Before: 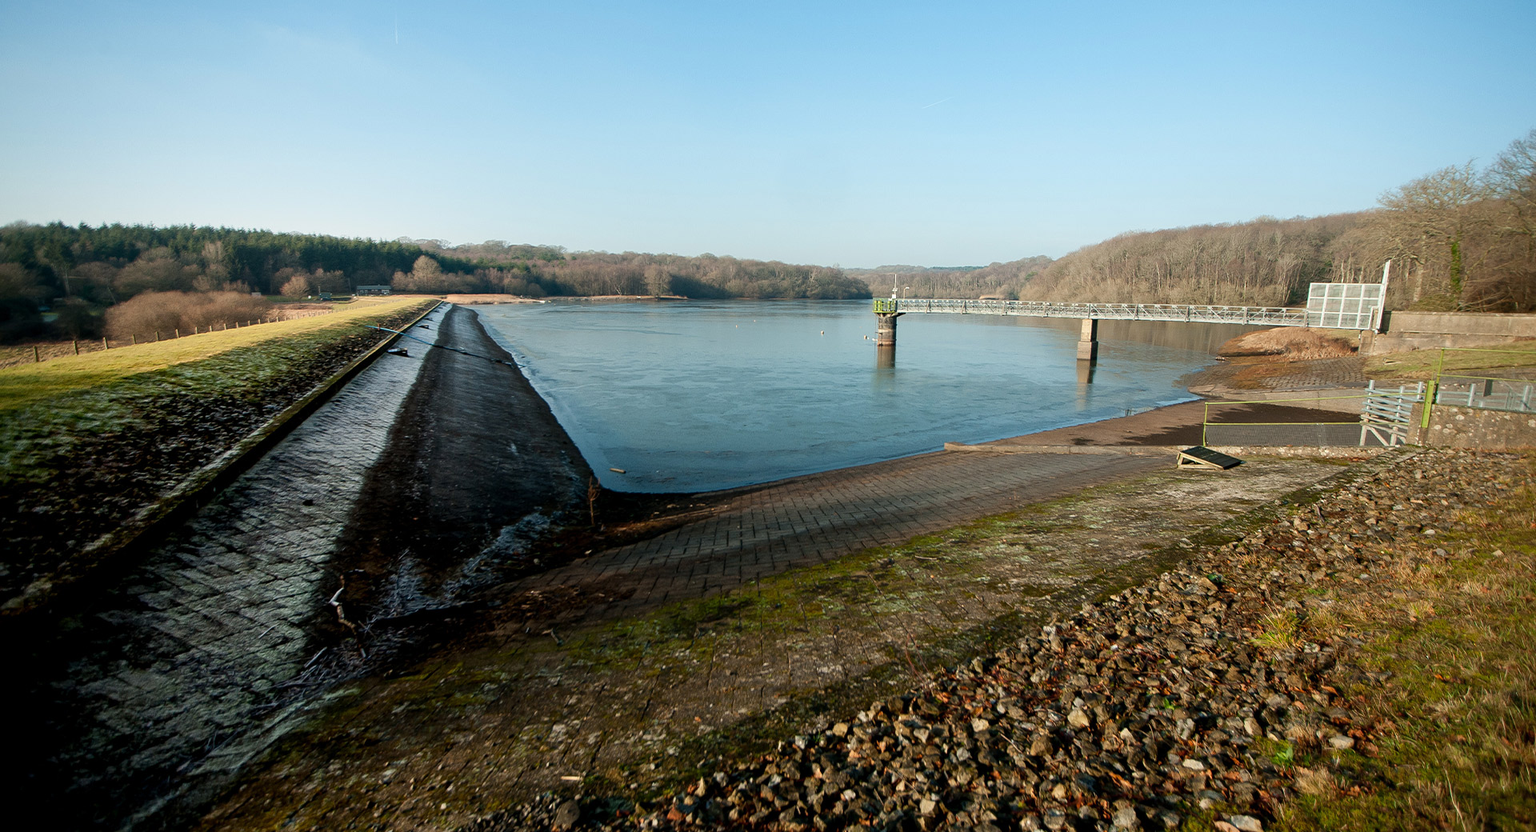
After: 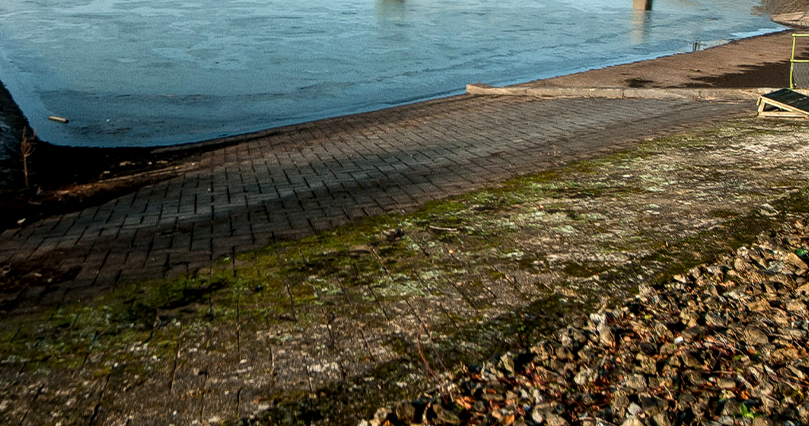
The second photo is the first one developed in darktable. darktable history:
local contrast: detail 130%
crop: left 37.221%, top 45.169%, right 20.63%, bottom 13.777%
tone equalizer: -8 EV -0.417 EV, -7 EV -0.389 EV, -6 EV -0.333 EV, -5 EV -0.222 EV, -3 EV 0.222 EV, -2 EV 0.333 EV, -1 EV 0.389 EV, +0 EV 0.417 EV, edges refinement/feathering 500, mask exposure compensation -1.57 EV, preserve details no
